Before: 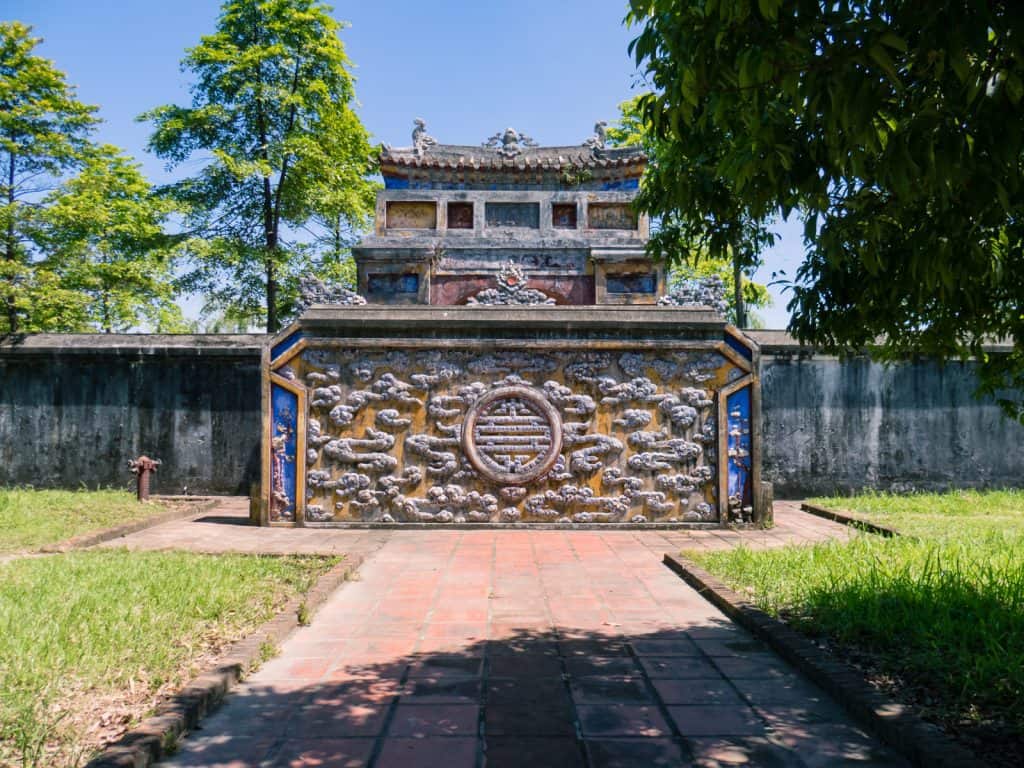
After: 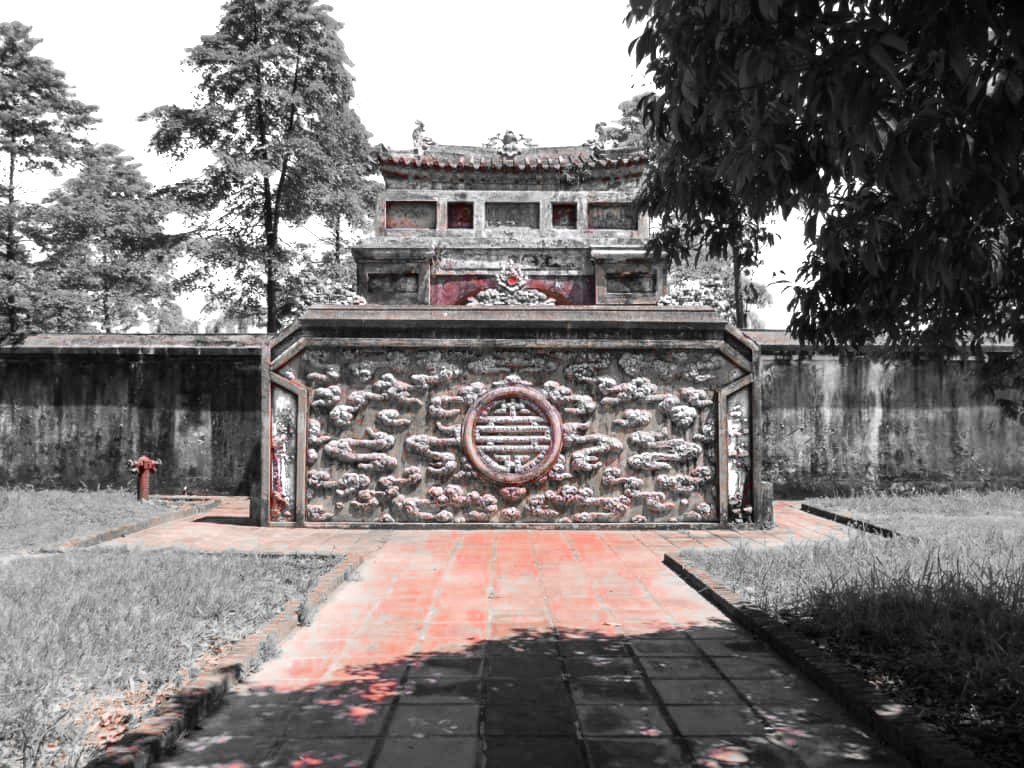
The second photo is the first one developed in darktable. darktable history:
tone curve: curves: ch0 [(0, 0) (0.265, 0.253) (0.732, 0.751) (1, 1)], color space Lab, independent channels, preserve colors none
color zones: curves: ch0 [(0, 0.352) (0.143, 0.407) (0.286, 0.386) (0.429, 0.431) (0.571, 0.829) (0.714, 0.853) (0.857, 0.833) (1, 0.352)]; ch1 [(0, 0.604) (0.072, 0.726) (0.096, 0.608) (0.205, 0.007) (0.571, -0.006) (0.839, -0.013) (0.857, -0.012) (1, 0.604)]
exposure: exposure 0.3 EV, compensate highlight preservation false
